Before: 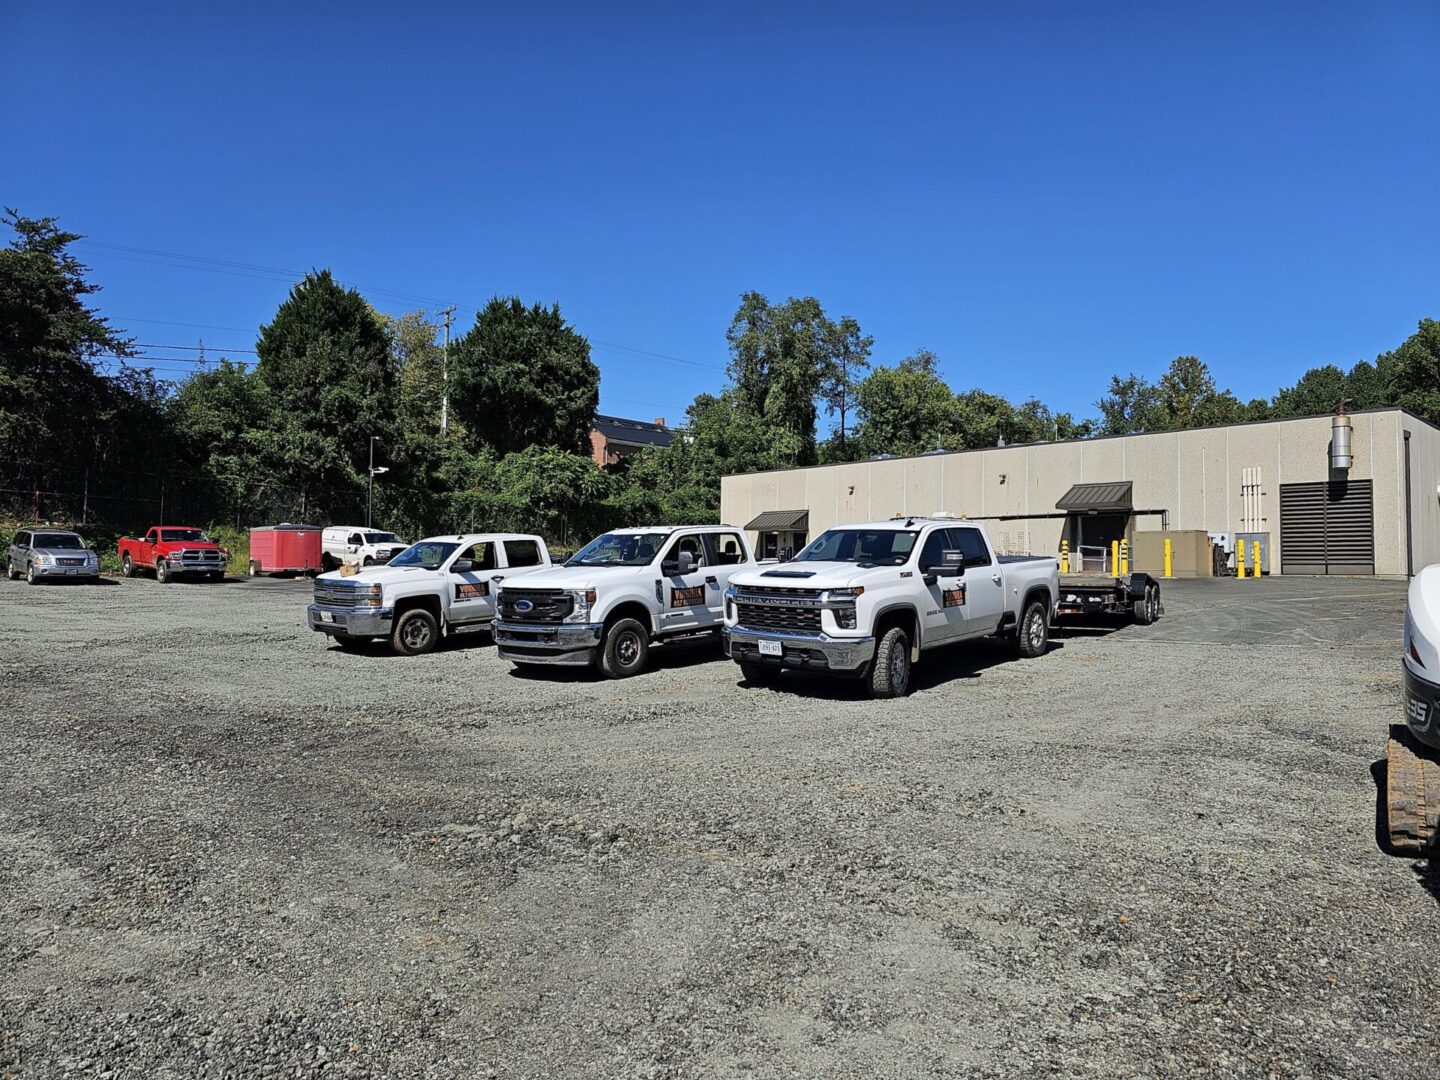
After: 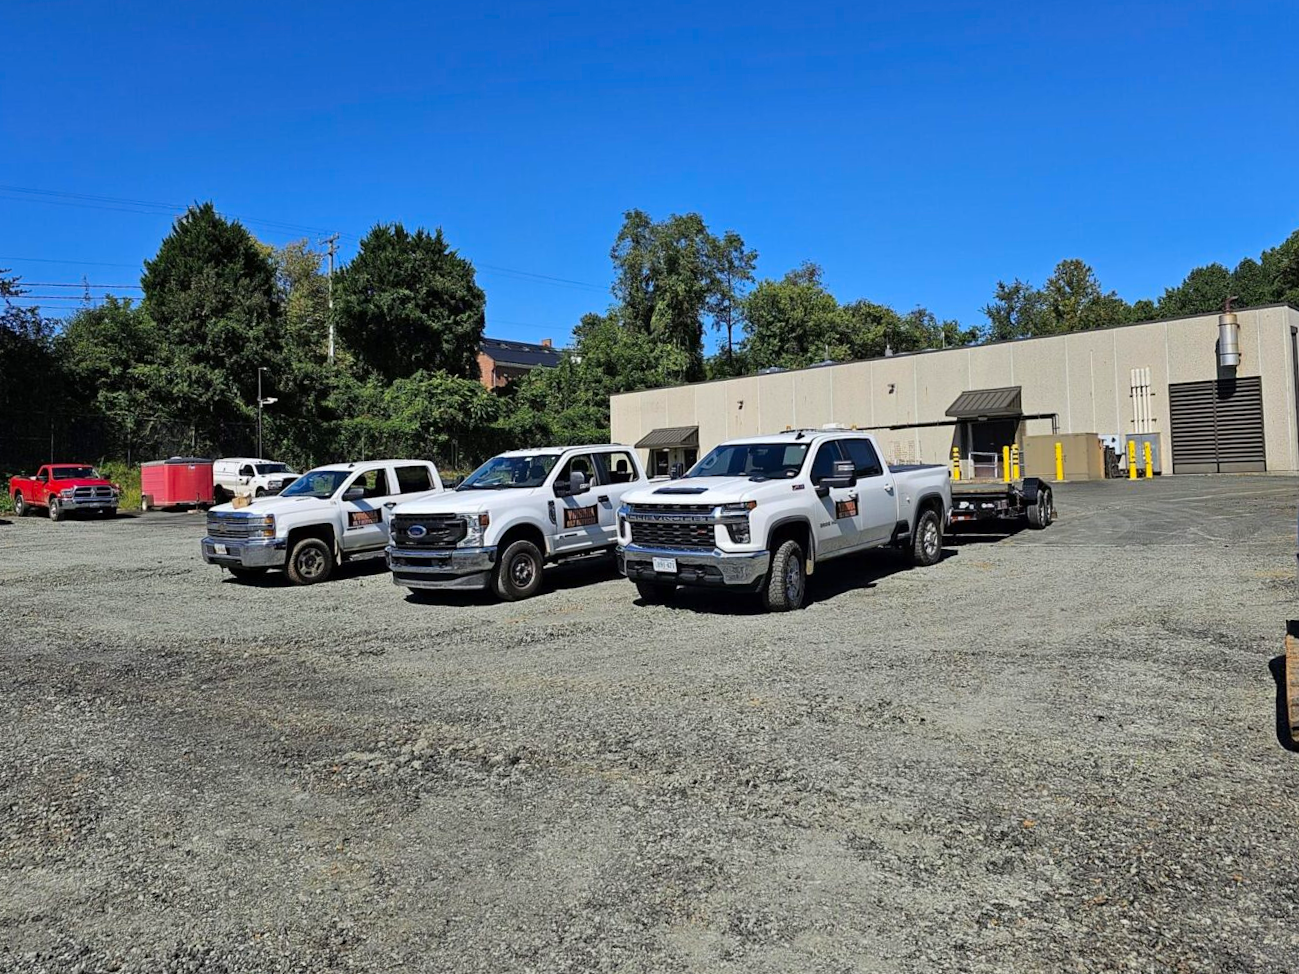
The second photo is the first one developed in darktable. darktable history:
color contrast: green-magenta contrast 1.2, blue-yellow contrast 1.2
crop and rotate: angle 1.96°, left 5.673%, top 5.673%
